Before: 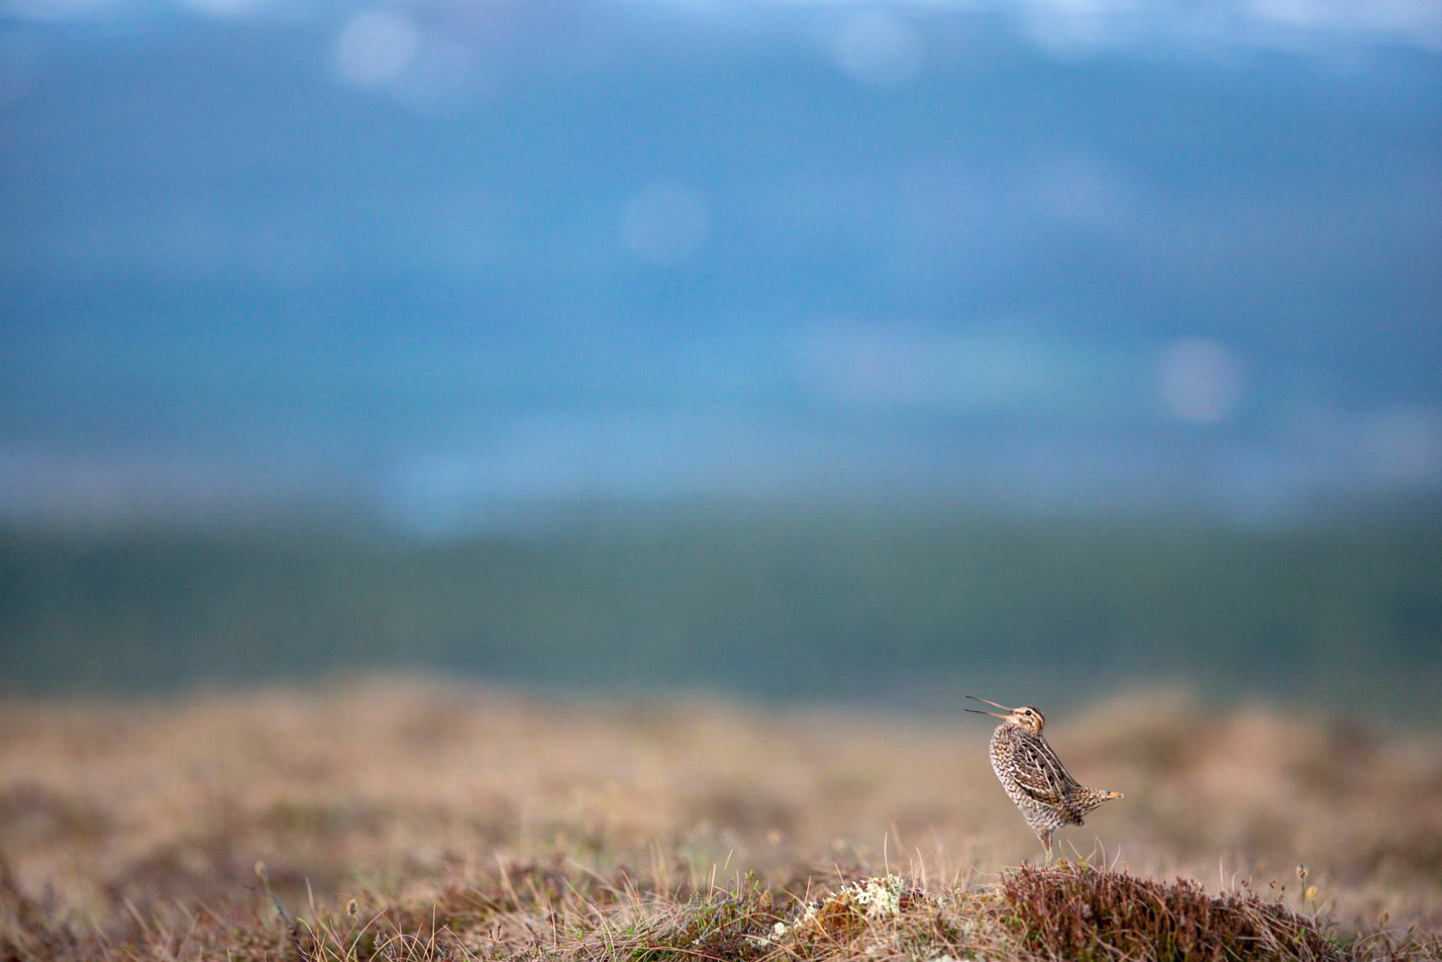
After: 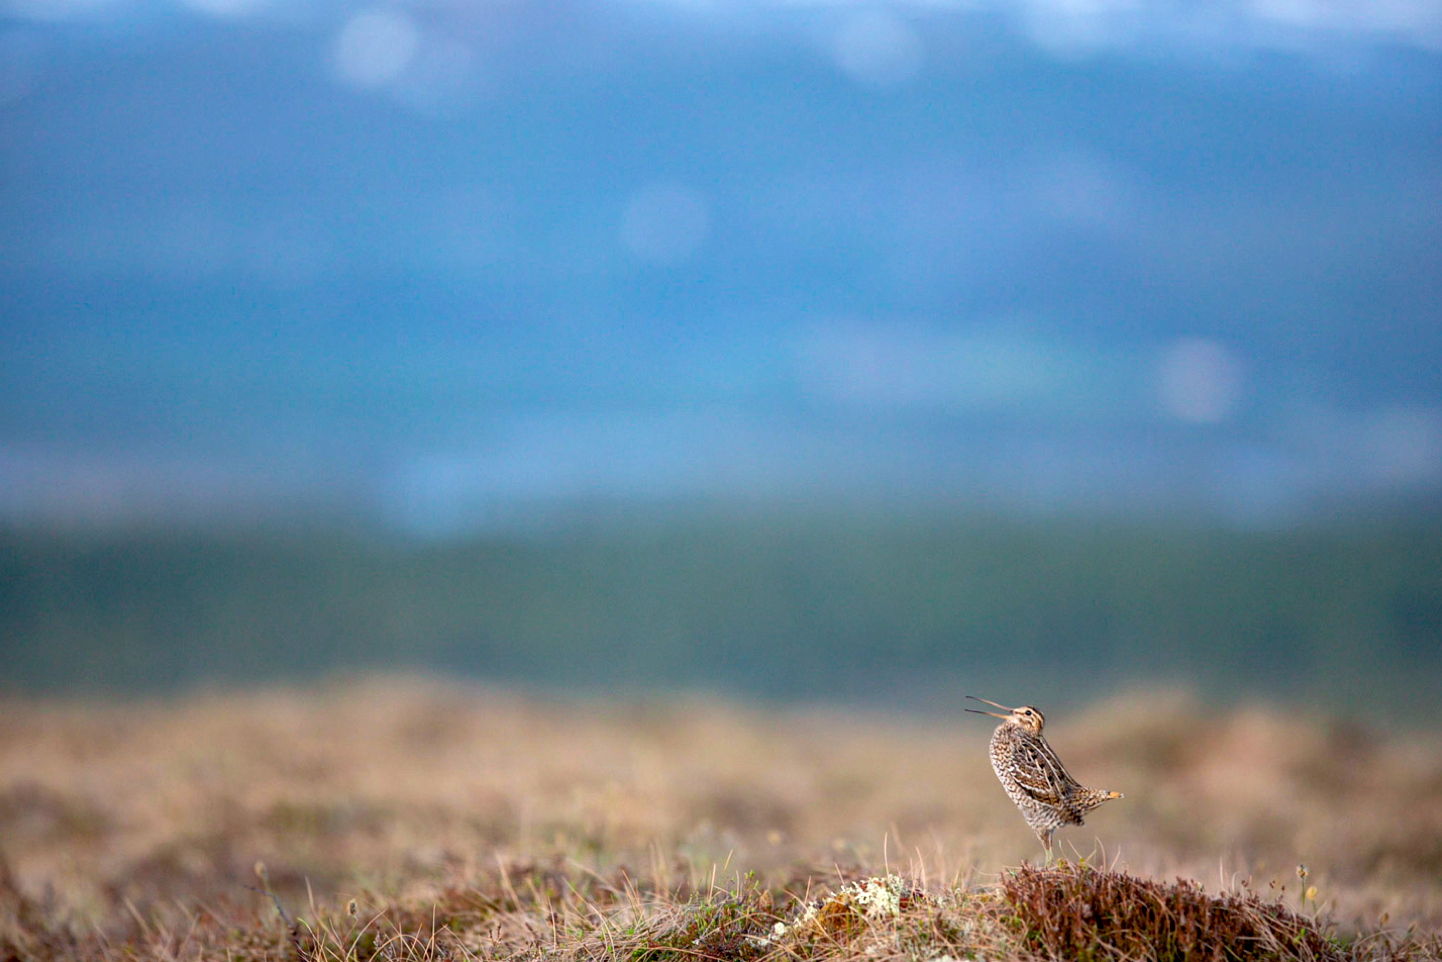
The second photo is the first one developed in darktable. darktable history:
exposure: black level correction 0.007, exposure 0.099 EV, compensate exposure bias true, compensate highlight preservation false
